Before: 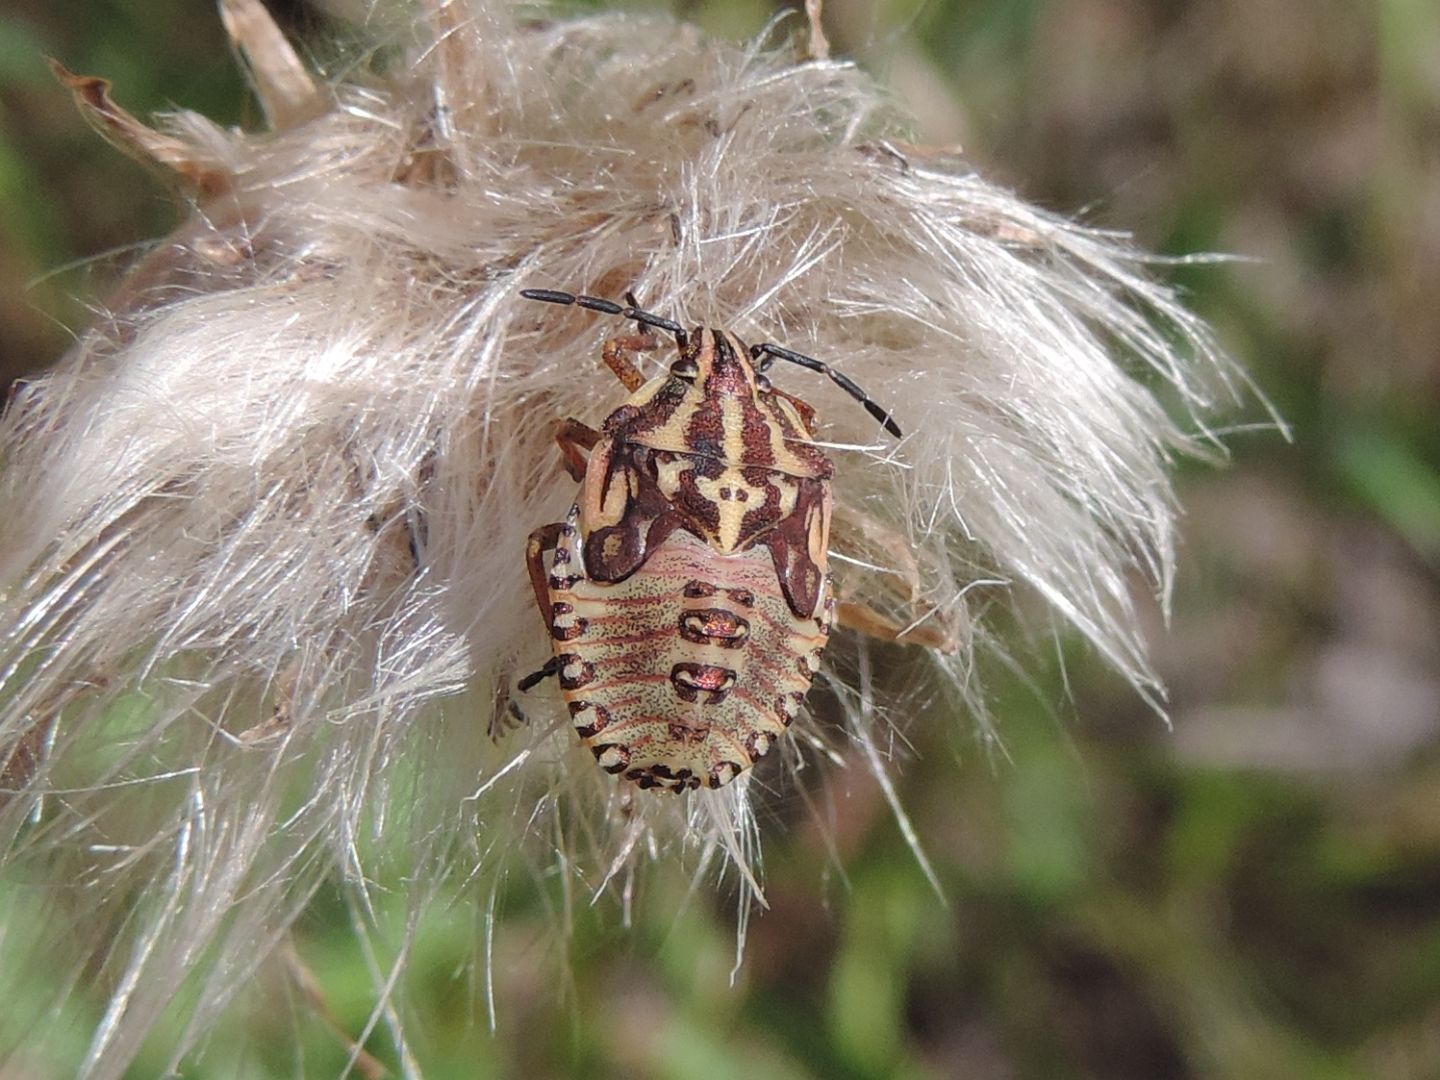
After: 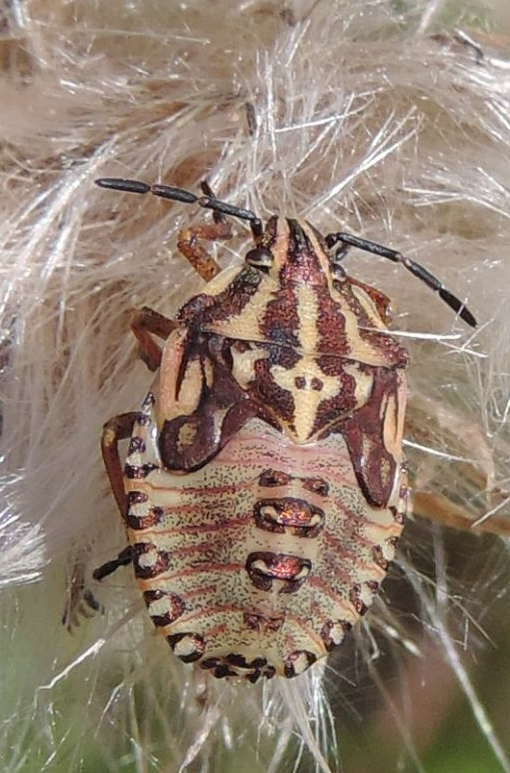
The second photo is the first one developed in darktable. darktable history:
crop and rotate: left 29.517%, top 10.285%, right 35.033%, bottom 18.128%
